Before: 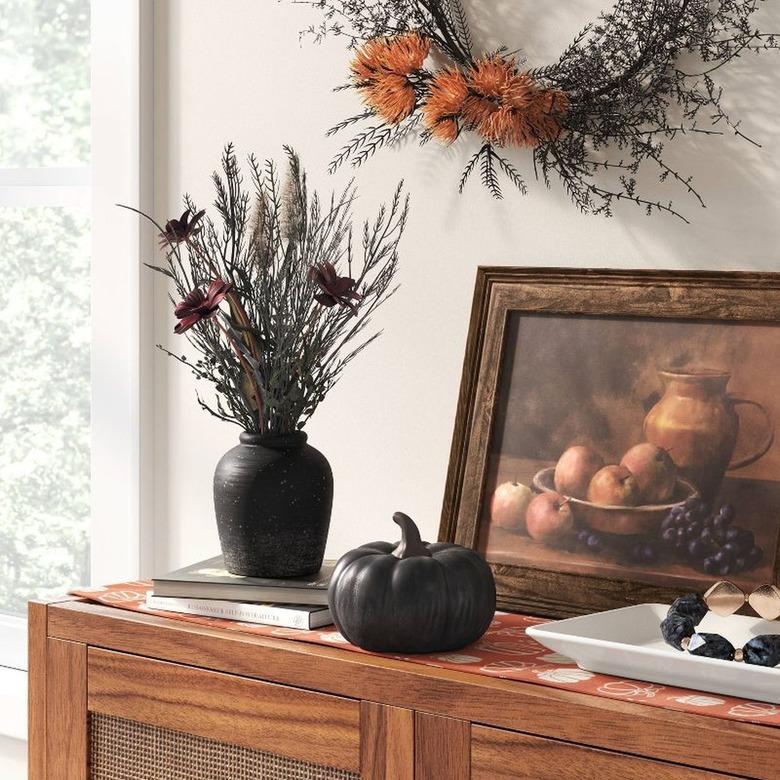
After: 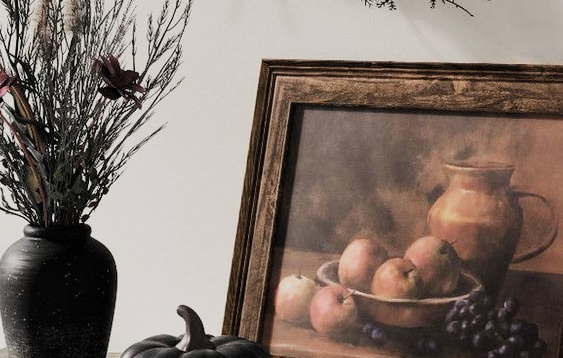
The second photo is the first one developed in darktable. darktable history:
filmic rgb: black relative exposure -7.65 EV, white relative exposure 4.56 EV, hardness 3.61, color science v4 (2020), iterations of high-quality reconstruction 10
crop and rotate: left 27.82%, top 26.593%, bottom 27.427%
exposure: exposure -0.153 EV, compensate exposure bias true, compensate highlight preservation false
tone equalizer: -8 EV -0.402 EV, -7 EV -0.403 EV, -6 EV -0.305 EV, -5 EV -0.212 EV, -3 EV 0.204 EV, -2 EV 0.325 EV, -1 EV 0.401 EV, +0 EV 0.4 EV, edges refinement/feathering 500, mask exposure compensation -1.57 EV, preserve details no
